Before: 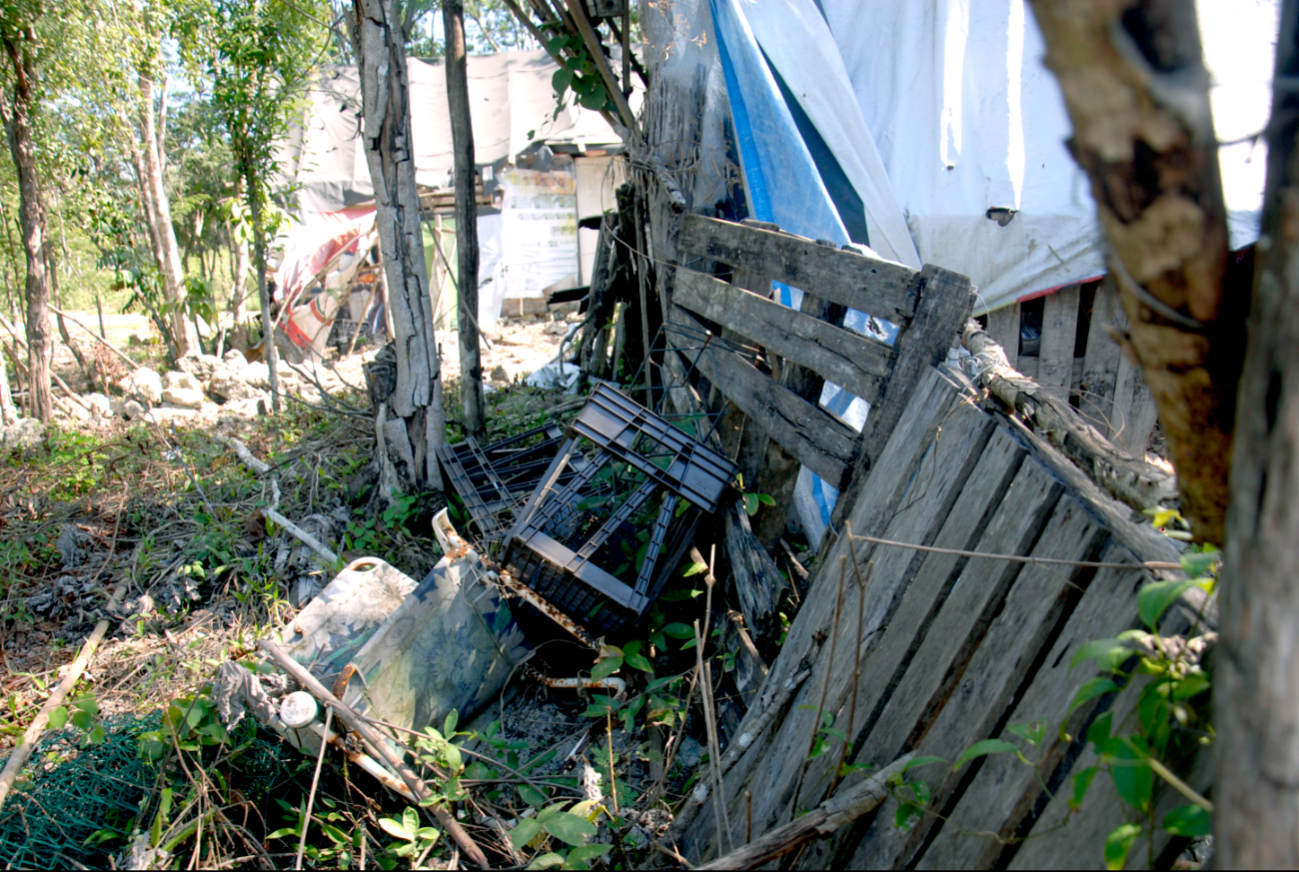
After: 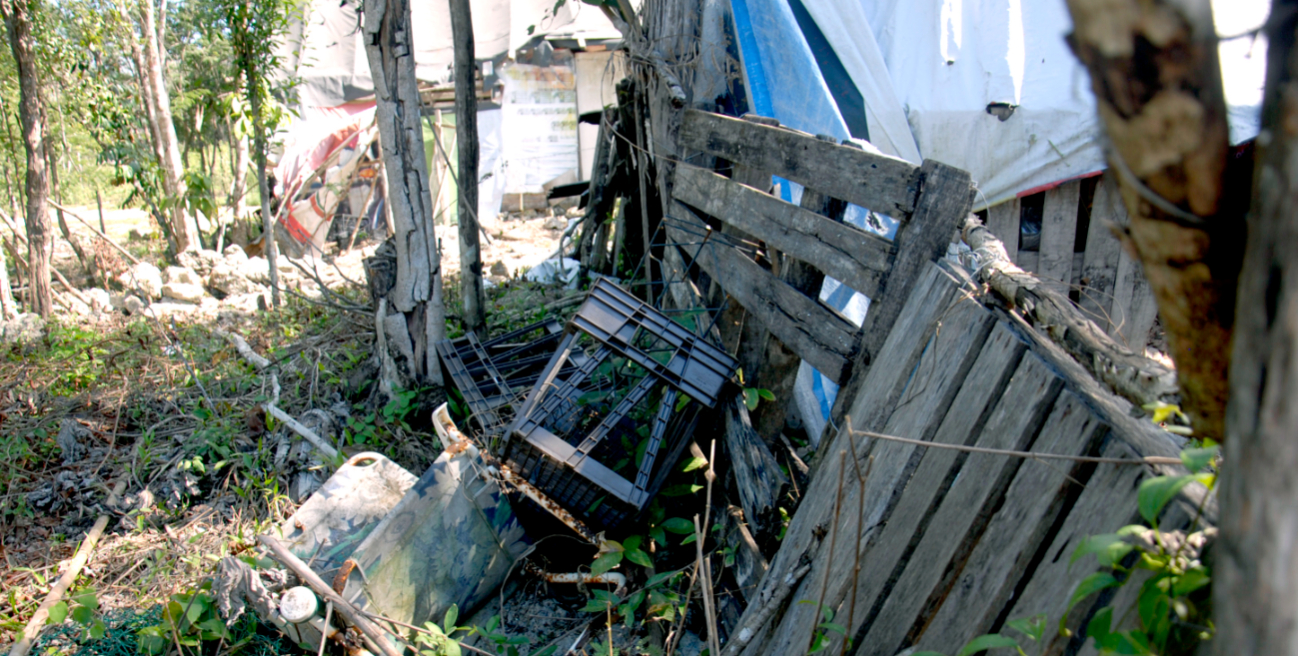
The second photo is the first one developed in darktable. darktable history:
crop and rotate: top 12.265%, bottom 12.4%
